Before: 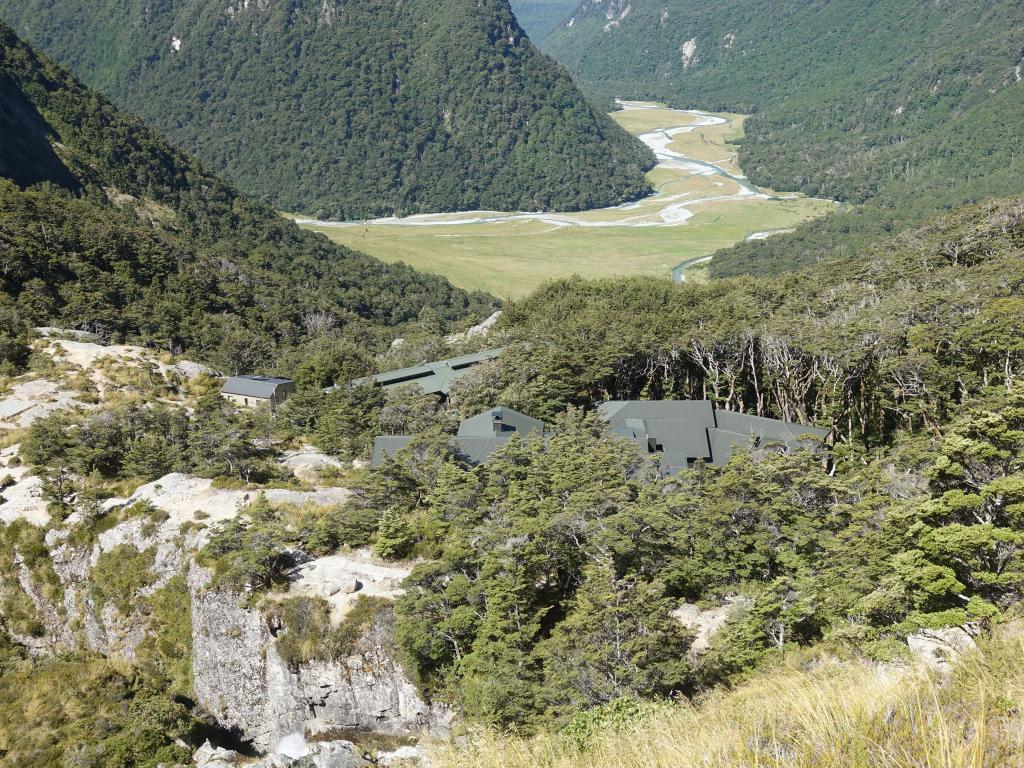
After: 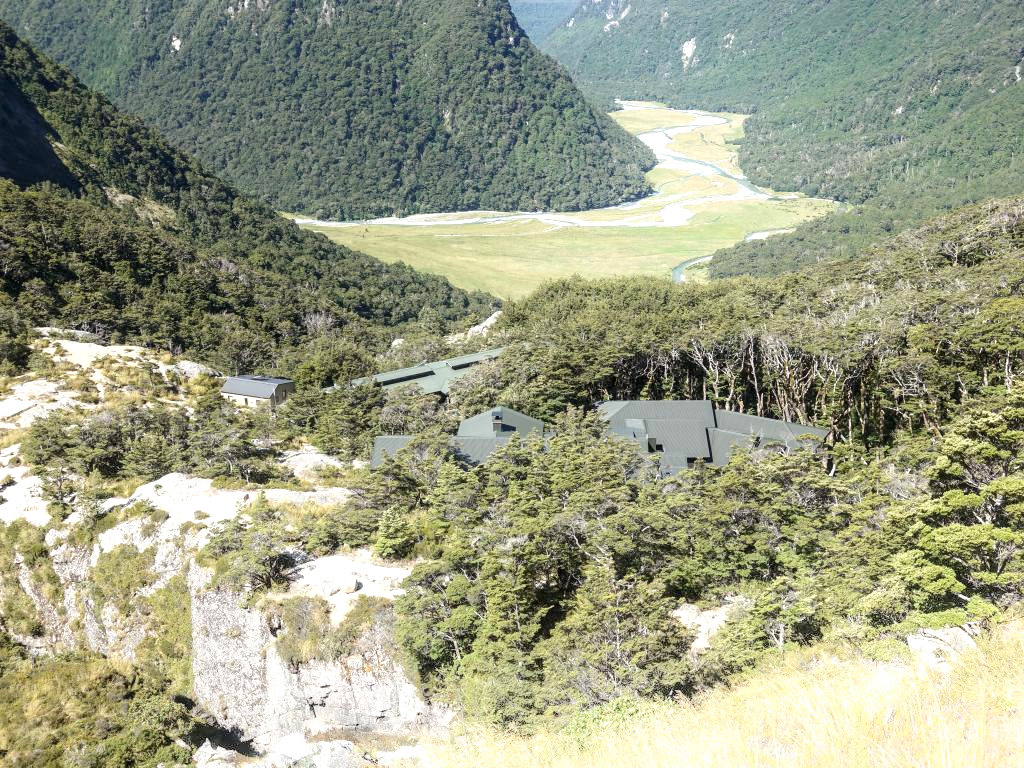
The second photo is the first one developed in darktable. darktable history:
local contrast: detail 130%
exposure: exposure 0.428 EV, compensate exposure bias true, compensate highlight preservation false
base curve: curves: ch0 [(0, 0) (0.297, 0.298) (1, 1)], preserve colors none
shadows and highlights: shadows -21.26, highlights 98.55, highlights color adjustment 39.3%, soften with gaussian
